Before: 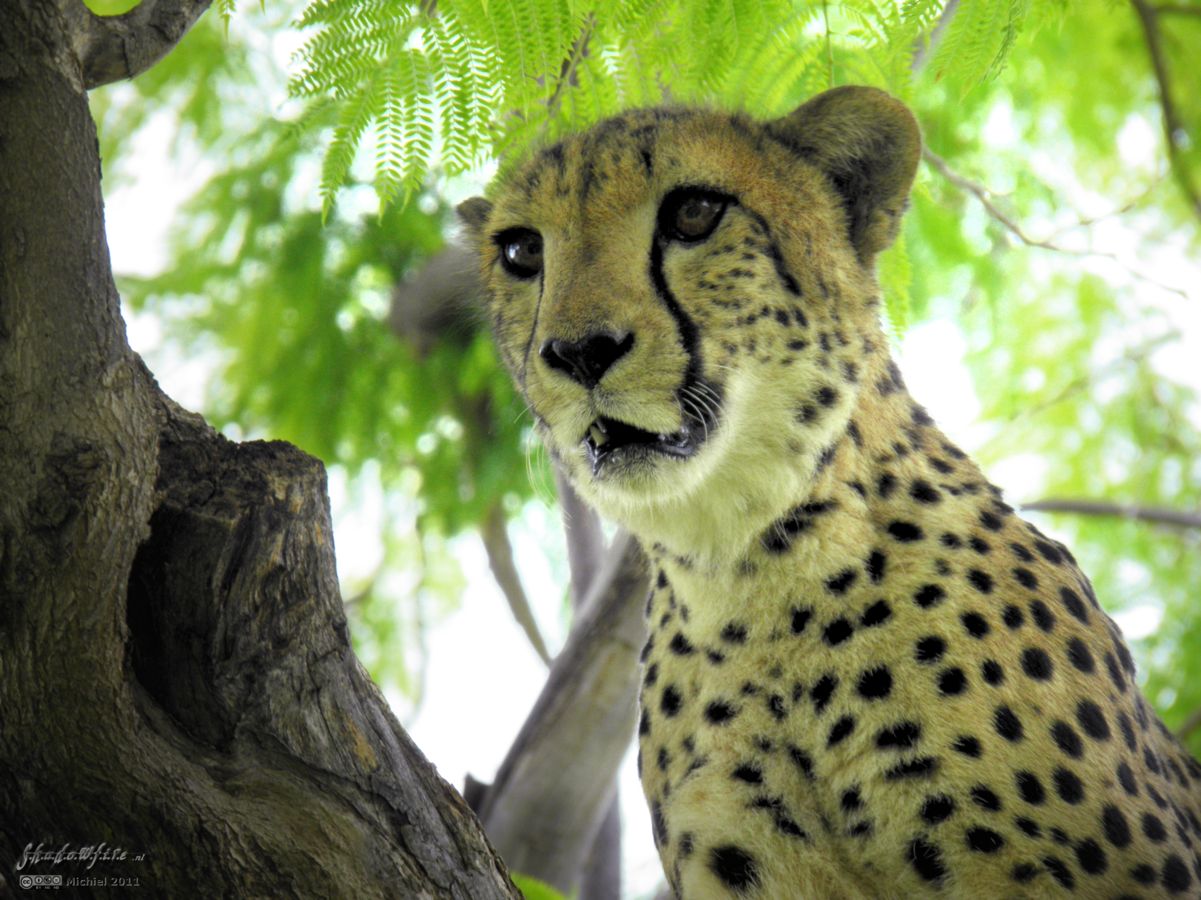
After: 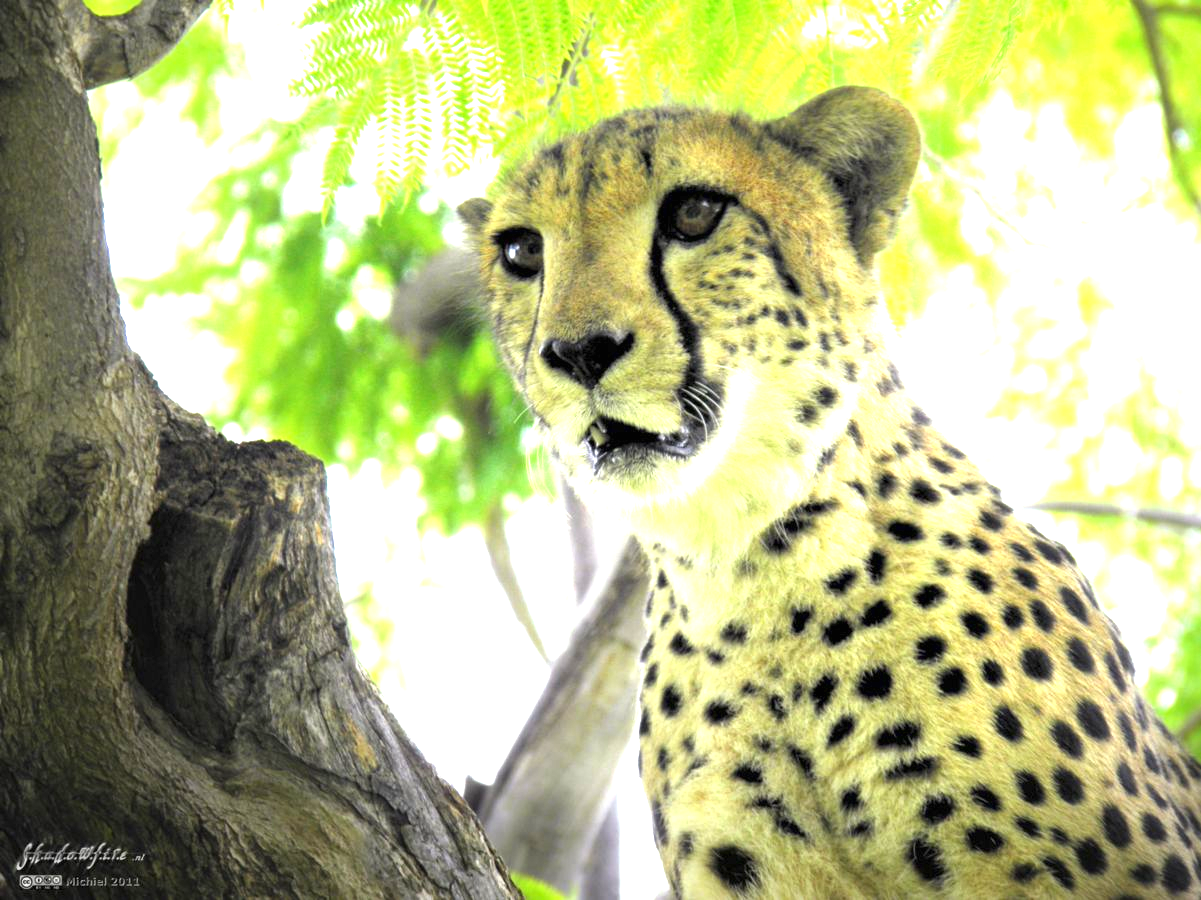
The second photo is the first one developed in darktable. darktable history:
exposure: black level correction 0, exposure 1.474 EV, compensate exposure bias true, compensate highlight preservation false
